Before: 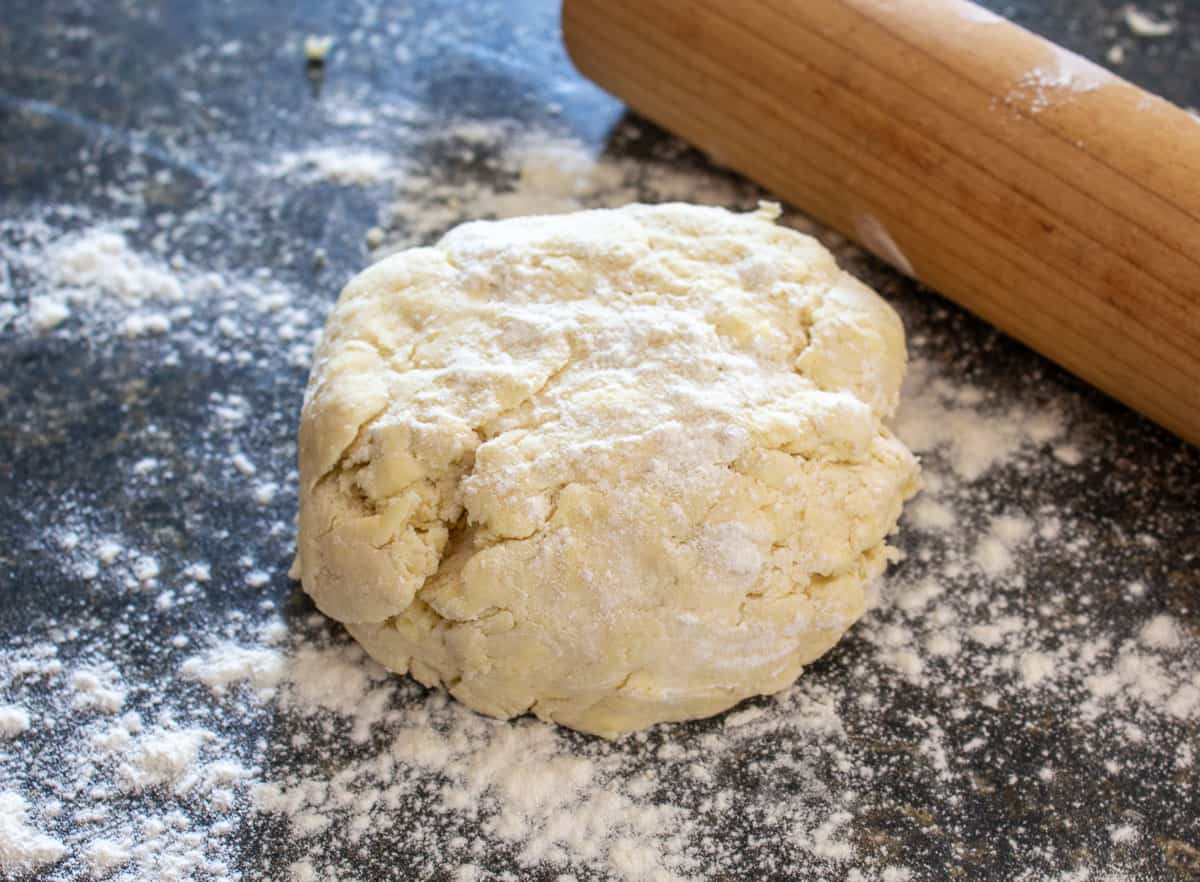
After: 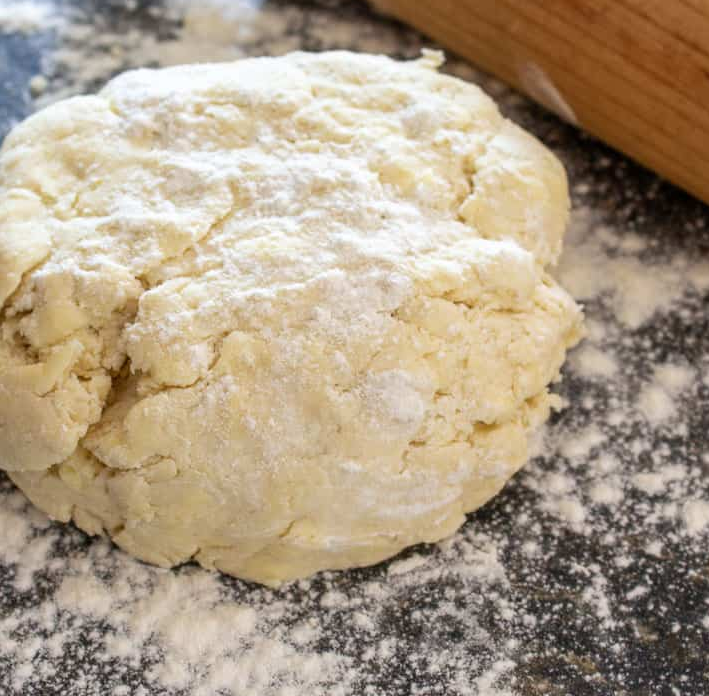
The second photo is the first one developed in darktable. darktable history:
crop and rotate: left 28.163%, top 17.316%, right 12.68%, bottom 3.677%
